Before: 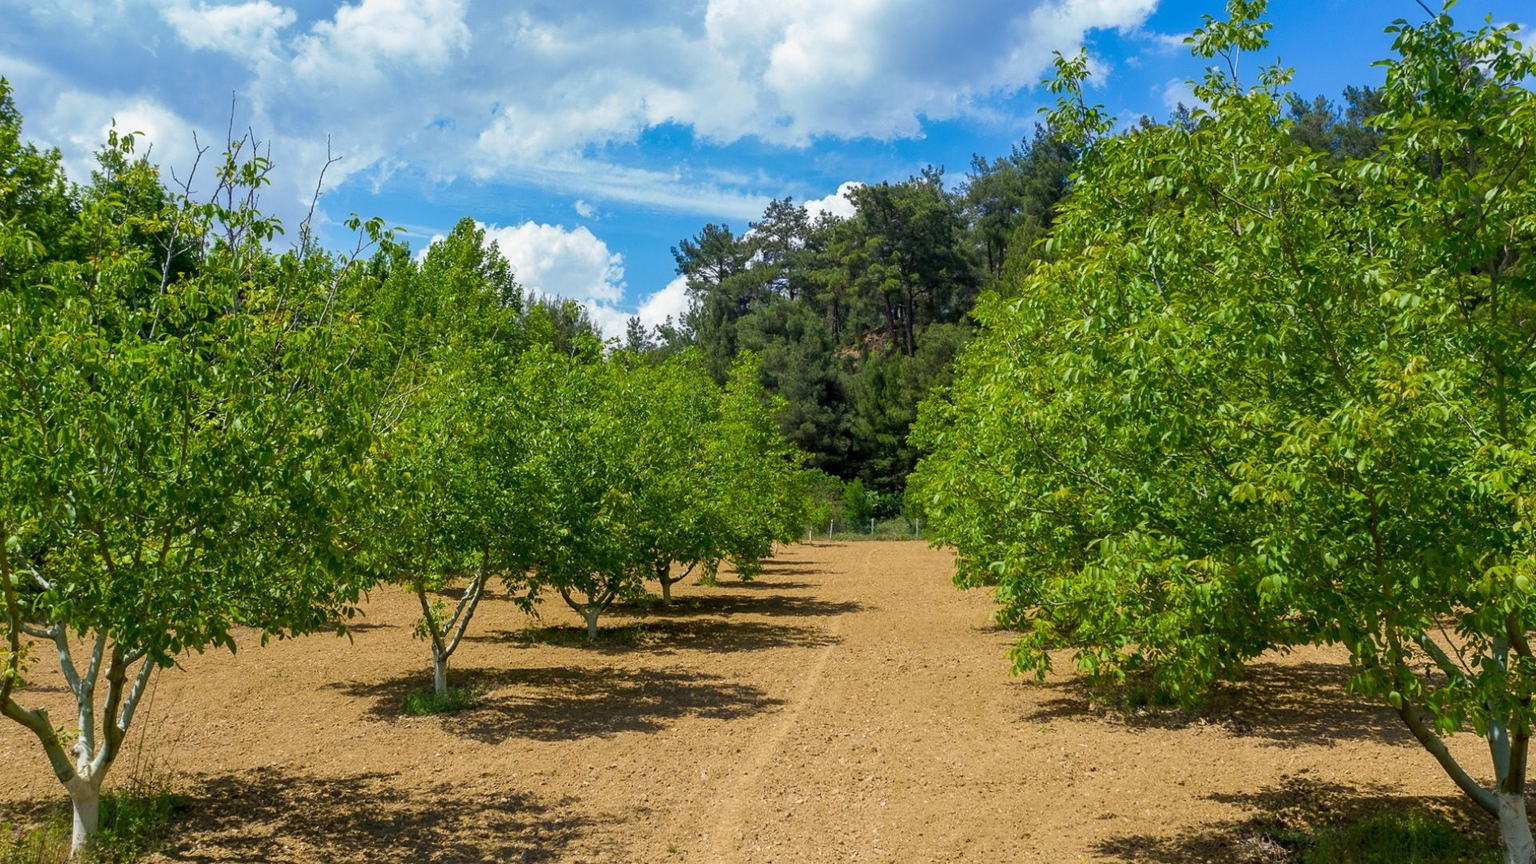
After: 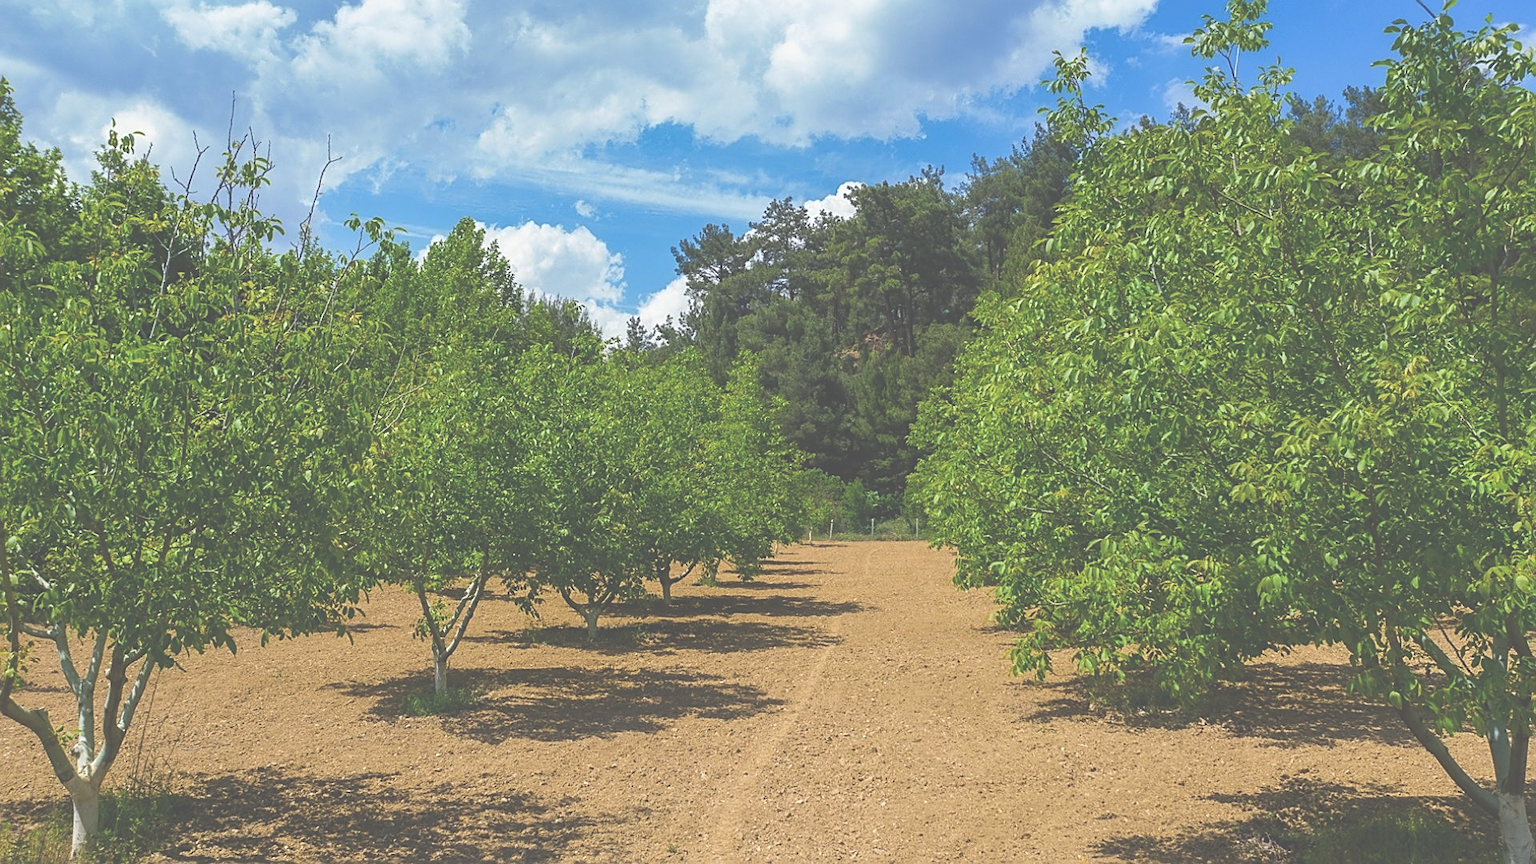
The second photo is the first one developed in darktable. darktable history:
sharpen: on, module defaults
exposure: black level correction -0.086, compensate highlight preservation false
